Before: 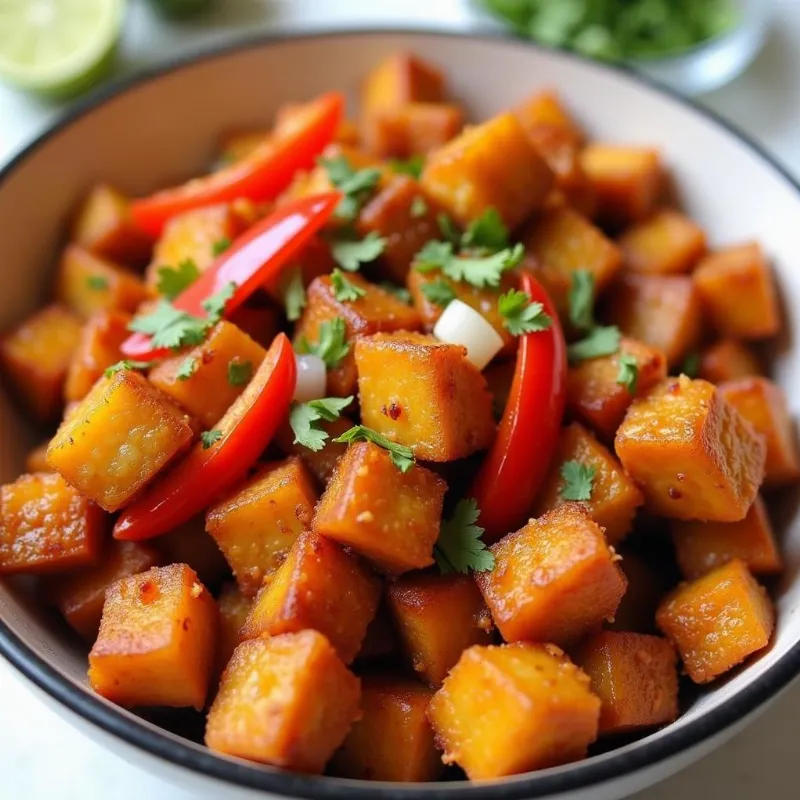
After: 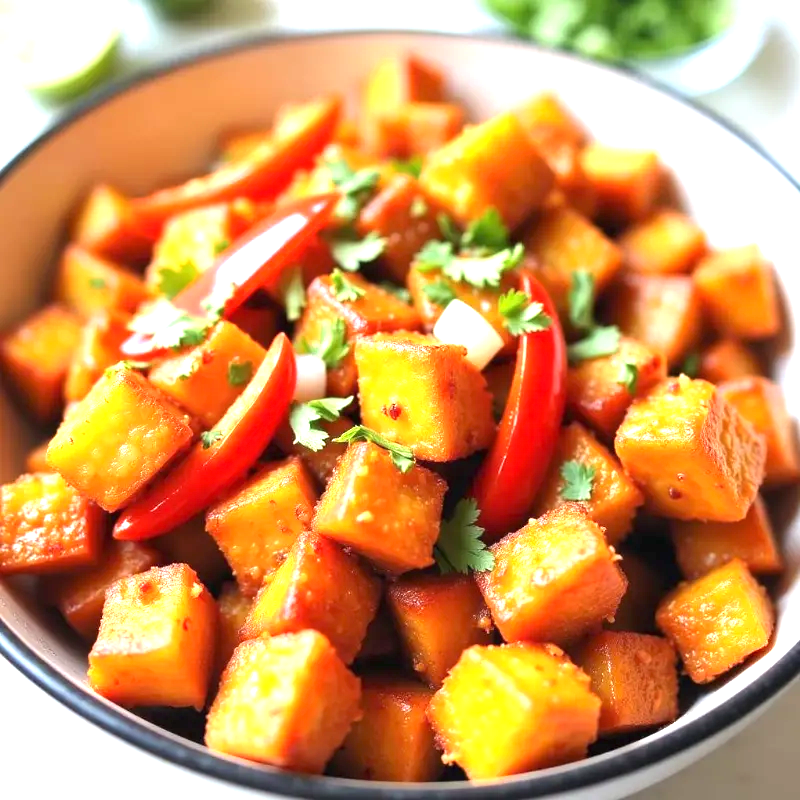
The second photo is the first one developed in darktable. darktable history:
exposure: black level correction 0, exposure 1.494 EV, compensate exposure bias true, compensate highlight preservation false
